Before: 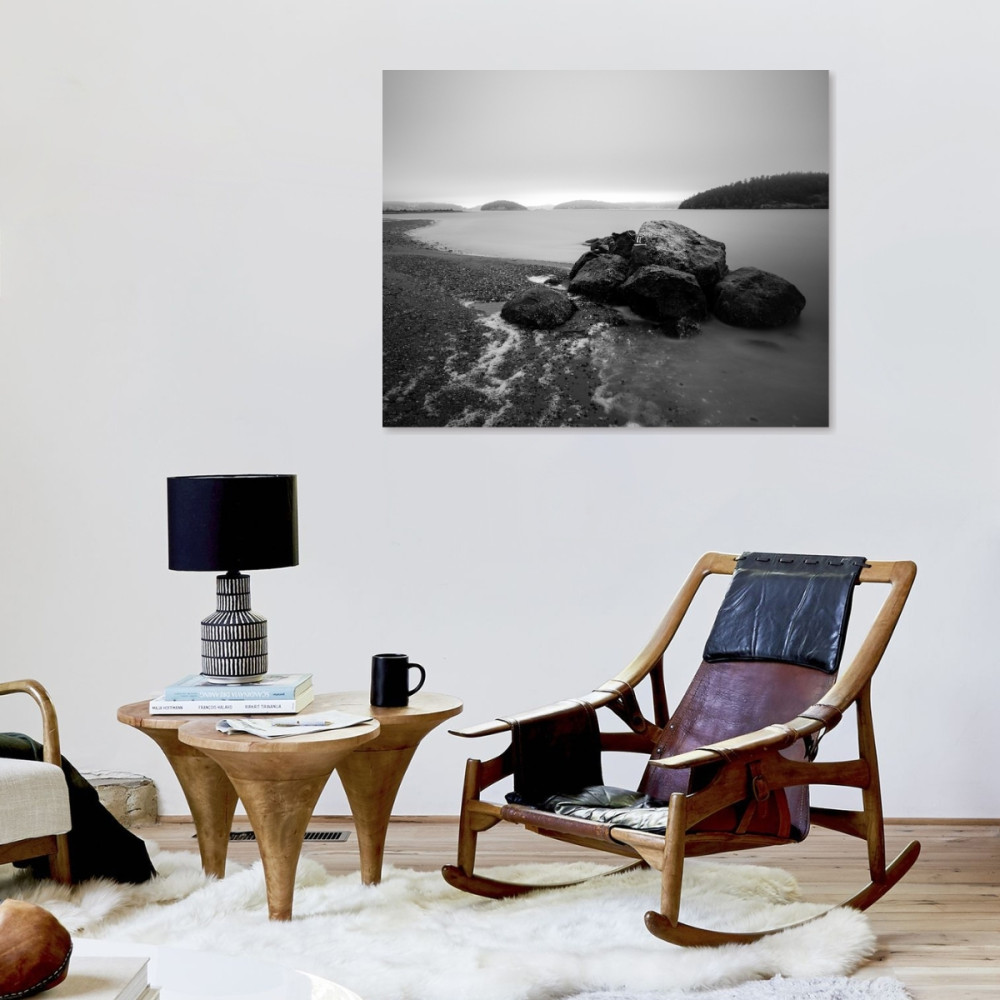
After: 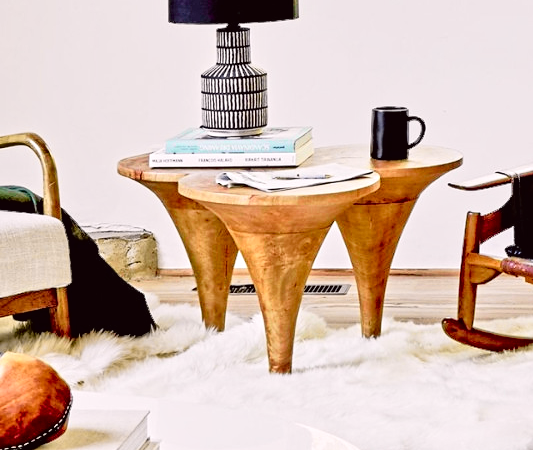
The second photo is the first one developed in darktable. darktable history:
crop and rotate: top 54.778%, right 46.61%, bottom 0.159%
tone curve: curves: ch0 [(0, 0.012) (0.144, 0.137) (0.326, 0.386) (0.489, 0.573) (0.656, 0.763) (0.849, 0.902) (1, 0.974)]; ch1 [(0, 0) (0.366, 0.367) (0.475, 0.453) (0.487, 0.501) (0.519, 0.527) (0.544, 0.579) (0.562, 0.619) (0.622, 0.694) (1, 1)]; ch2 [(0, 0) (0.333, 0.346) (0.375, 0.375) (0.424, 0.43) (0.476, 0.492) (0.502, 0.503) (0.533, 0.541) (0.572, 0.615) (0.605, 0.656) (0.641, 0.709) (1, 1)], color space Lab, independent channels, preserve colors none
contrast equalizer: octaves 7, y [[0.5, 0.542, 0.583, 0.625, 0.667, 0.708], [0.5 ×6], [0.5 ×6], [0 ×6], [0 ×6]]
tone equalizer: -7 EV 0.15 EV, -6 EV 0.6 EV, -5 EV 1.15 EV, -4 EV 1.33 EV, -3 EV 1.15 EV, -2 EV 0.6 EV, -1 EV 0.15 EV, mask exposure compensation -0.5 EV
